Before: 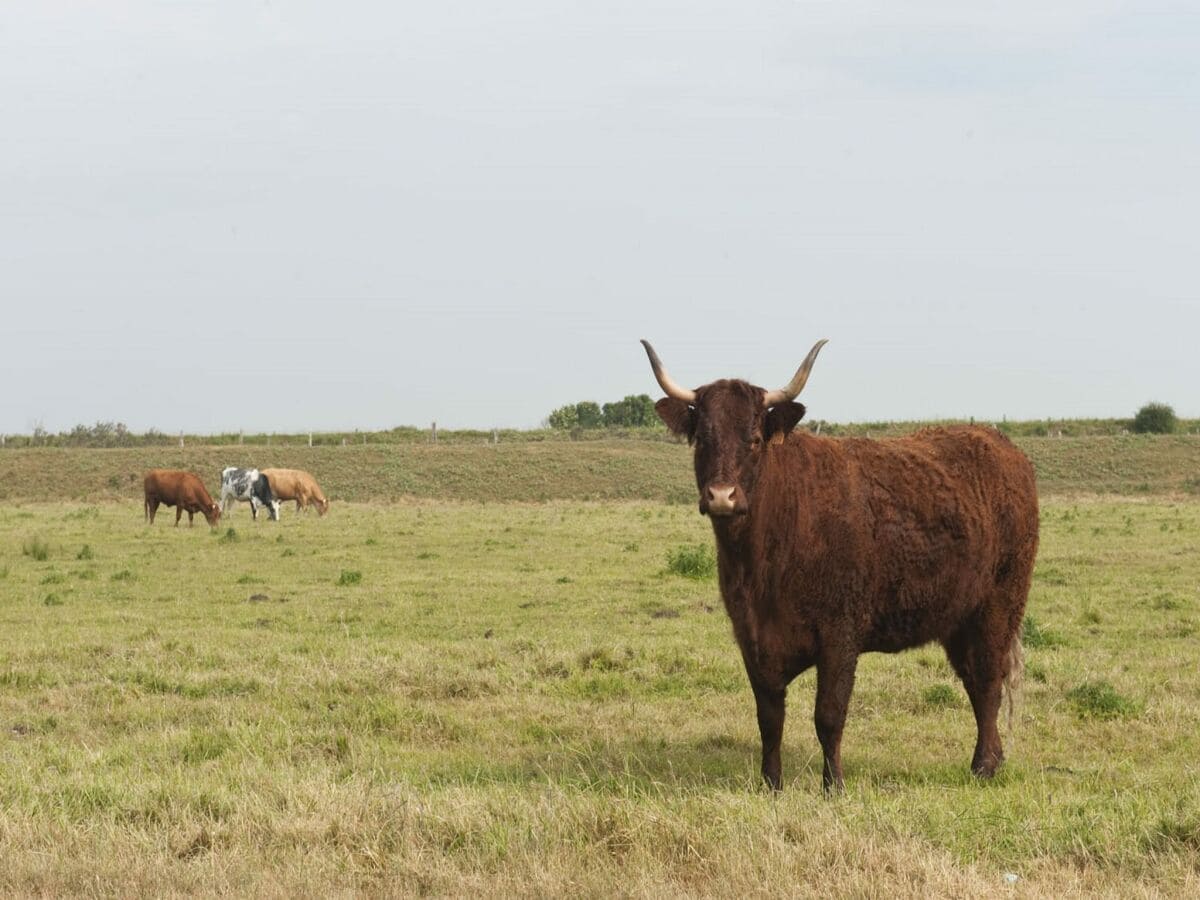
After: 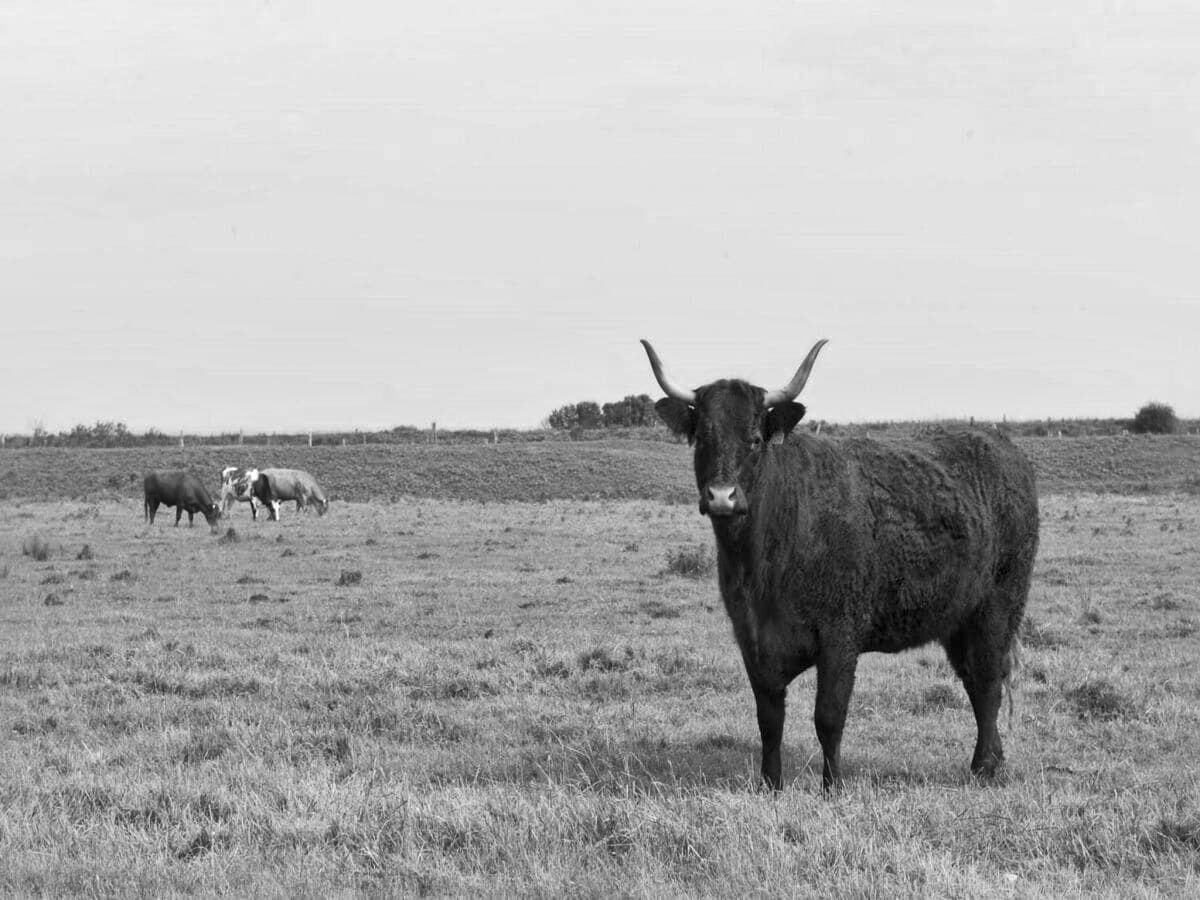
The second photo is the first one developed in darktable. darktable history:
color zones: curves: ch0 [(0, 0.613) (0.01, 0.613) (0.245, 0.448) (0.498, 0.529) (0.642, 0.665) (0.879, 0.777) (0.99, 0.613)]; ch1 [(0, 0) (0.143, 0) (0.286, 0) (0.429, 0) (0.571, 0) (0.714, 0) (0.857, 0)]
local contrast: mode bilateral grid, contrast 25, coarseness 47, detail 152%, midtone range 0.2
